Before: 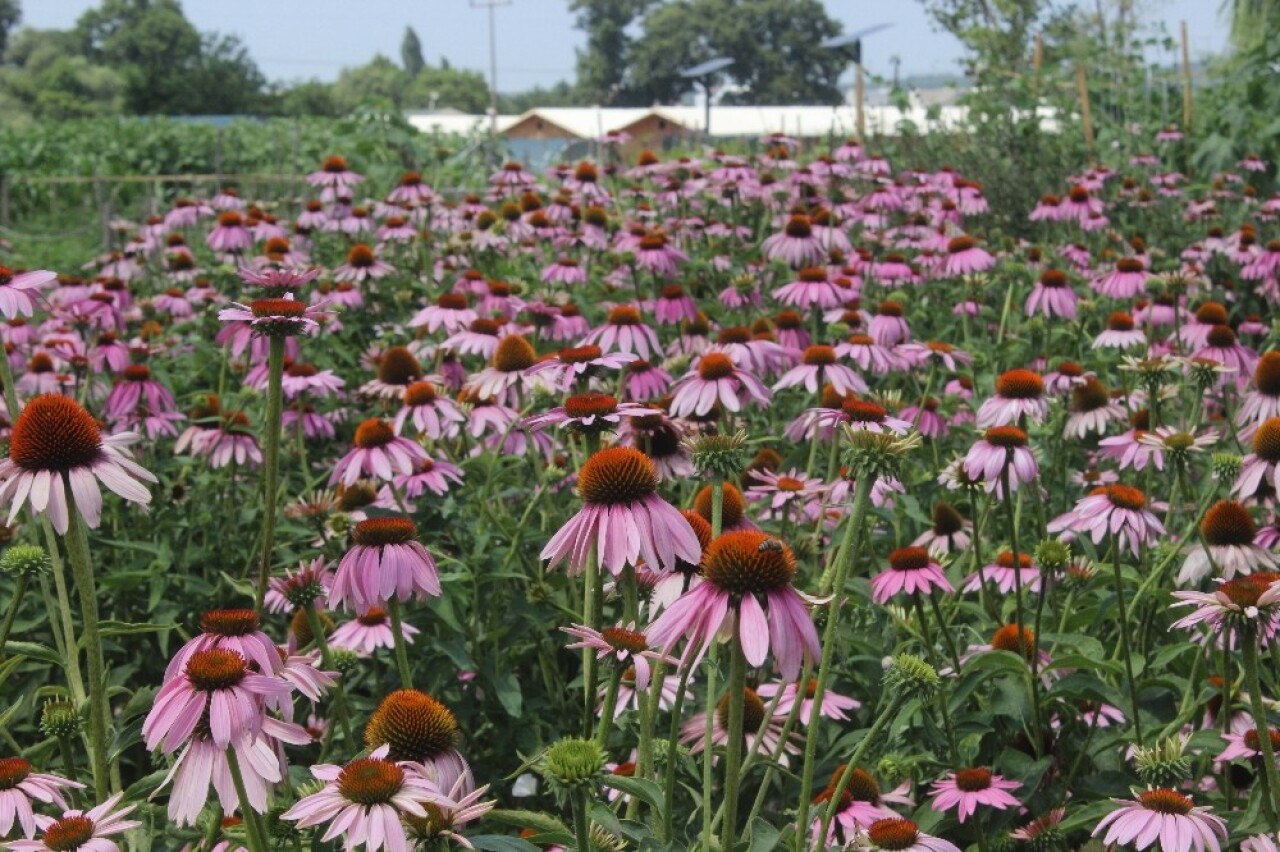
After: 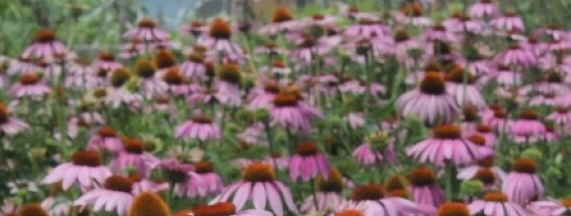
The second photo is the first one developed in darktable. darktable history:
crop: left 28.636%, top 16.823%, right 26.681%, bottom 57.748%
